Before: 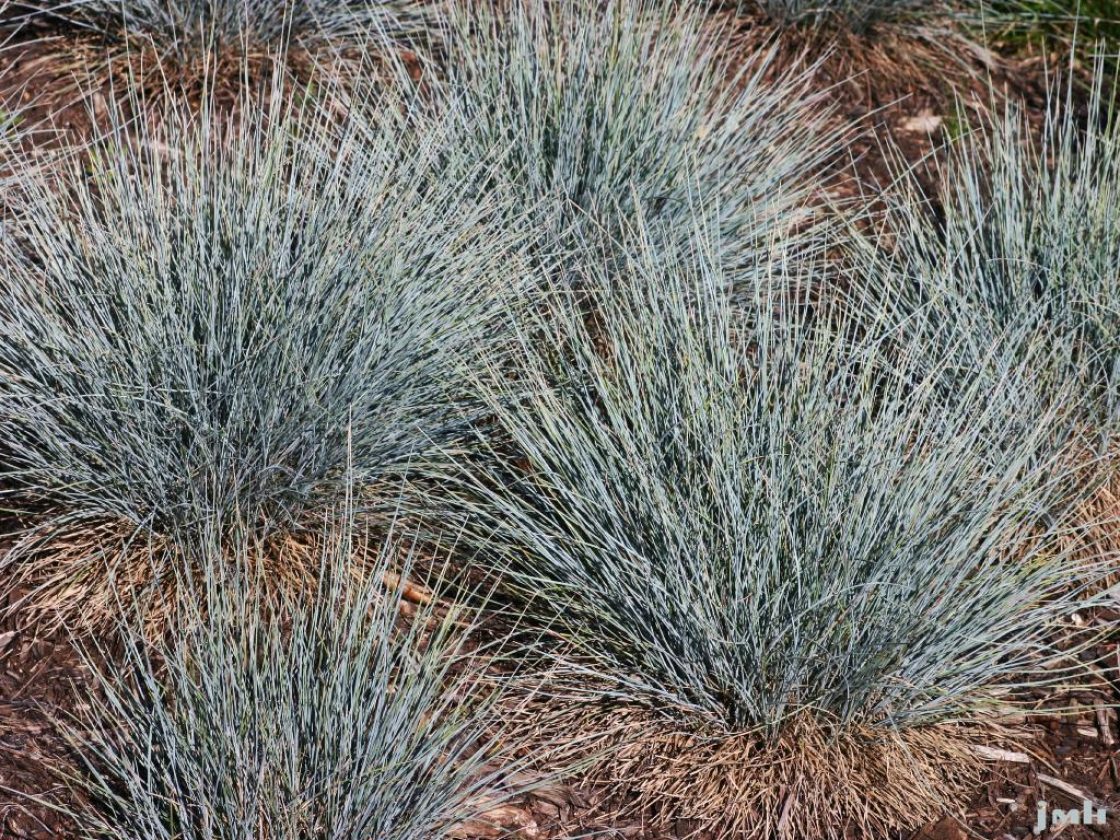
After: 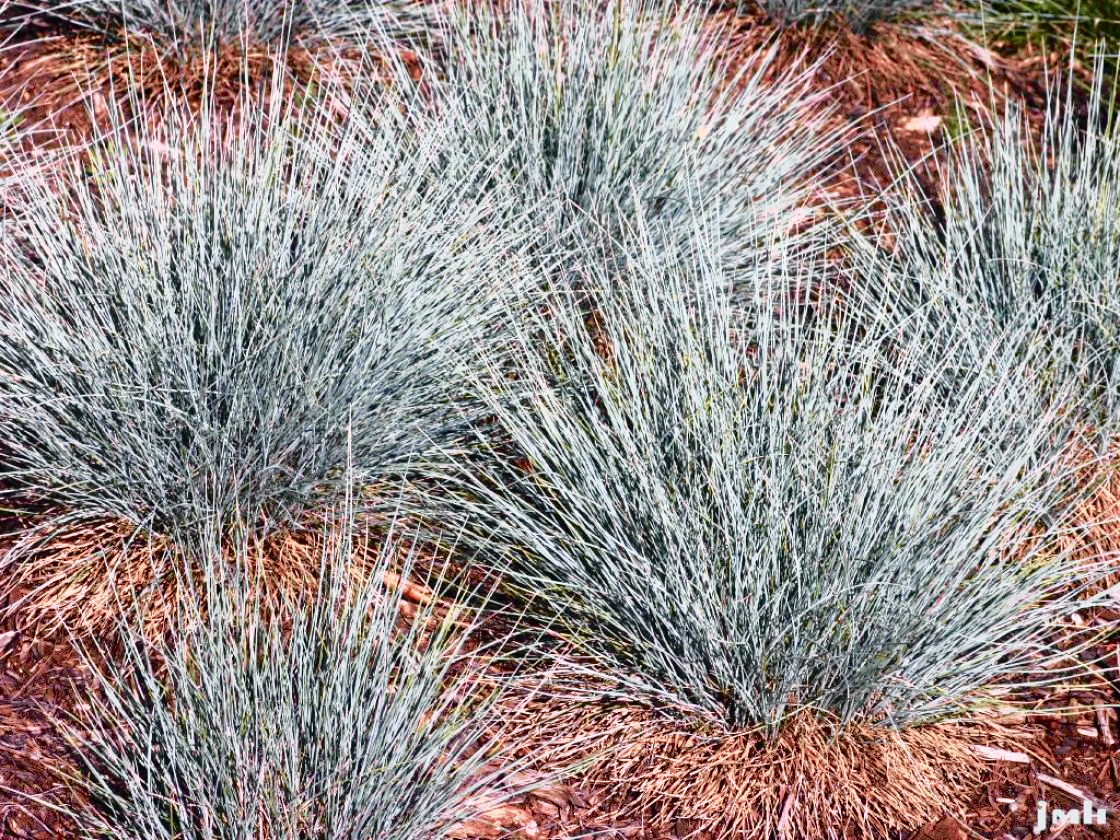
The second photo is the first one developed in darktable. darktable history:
tone curve: curves: ch0 [(0, 0) (0.105, 0.068) (0.195, 0.162) (0.283, 0.283) (0.384, 0.404) (0.485, 0.531) (0.638, 0.681) (0.795, 0.879) (1, 0.977)]; ch1 [(0, 0) (0.161, 0.092) (0.35, 0.33) (0.379, 0.401) (0.456, 0.469) (0.498, 0.506) (0.521, 0.549) (0.58, 0.624) (0.635, 0.671) (1, 1)]; ch2 [(0, 0) (0.371, 0.362) (0.437, 0.437) (0.483, 0.484) (0.53, 0.515) (0.56, 0.58) (0.622, 0.606) (1, 1)], color space Lab, independent channels, preserve colors none
color balance rgb: linear chroma grading › global chroma 3.557%, perceptual saturation grading › global saturation 0.394%, perceptual saturation grading › highlights -34.501%, perceptual saturation grading › mid-tones 14.939%, perceptual saturation grading › shadows 47.397%, perceptual brilliance grading › global brilliance 9.192%, perceptual brilliance grading › shadows 15.633%
